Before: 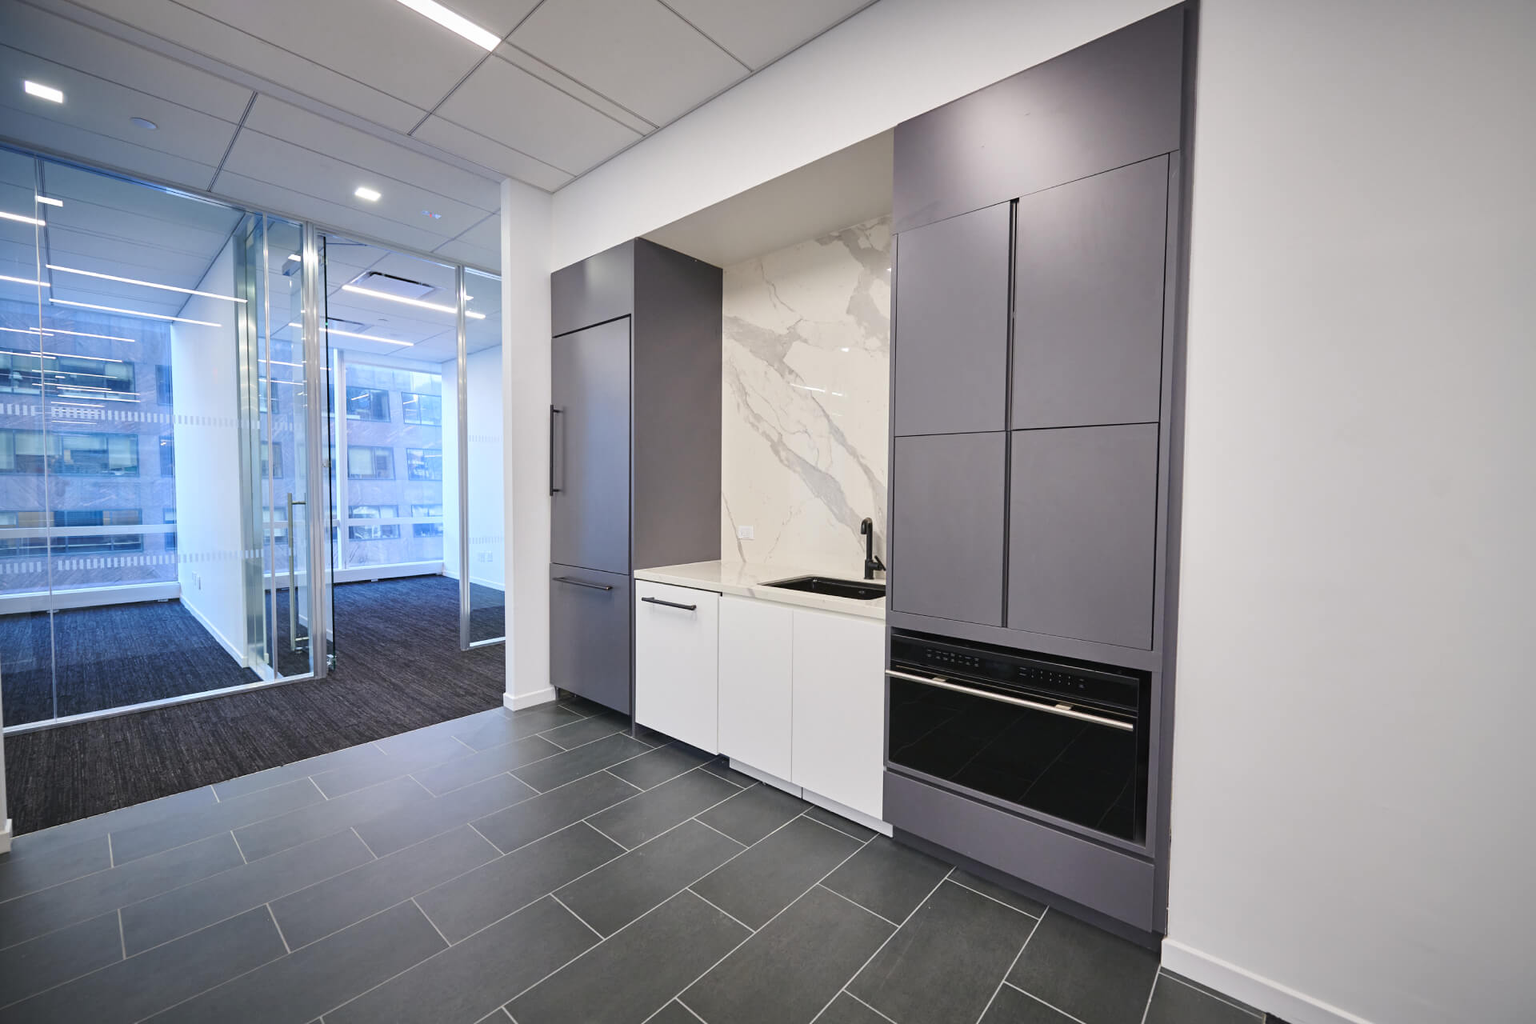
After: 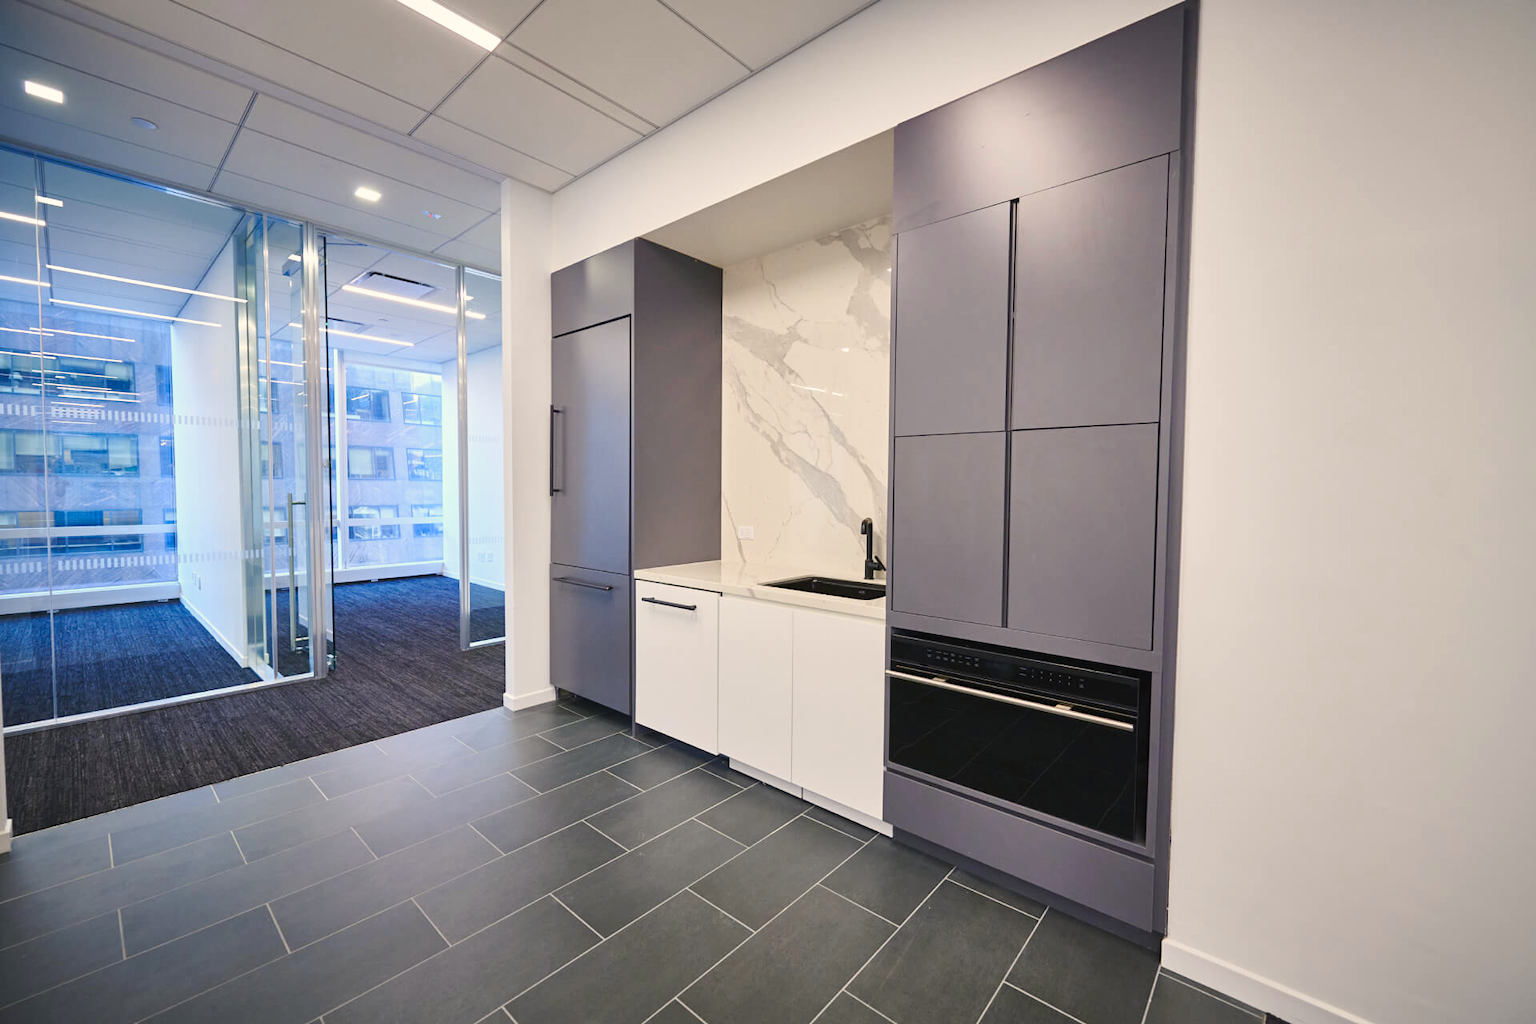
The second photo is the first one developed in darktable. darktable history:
color balance rgb: highlights gain › chroma 3.039%, highlights gain › hue 71.9°, perceptual saturation grading › global saturation 0.547%, perceptual saturation grading › highlights -18.504%, perceptual saturation grading › mid-tones 6.685%, perceptual saturation grading › shadows 27.853%, global vibrance 20%
contrast brightness saturation: contrast 0.099, brightness 0.032, saturation 0.091
